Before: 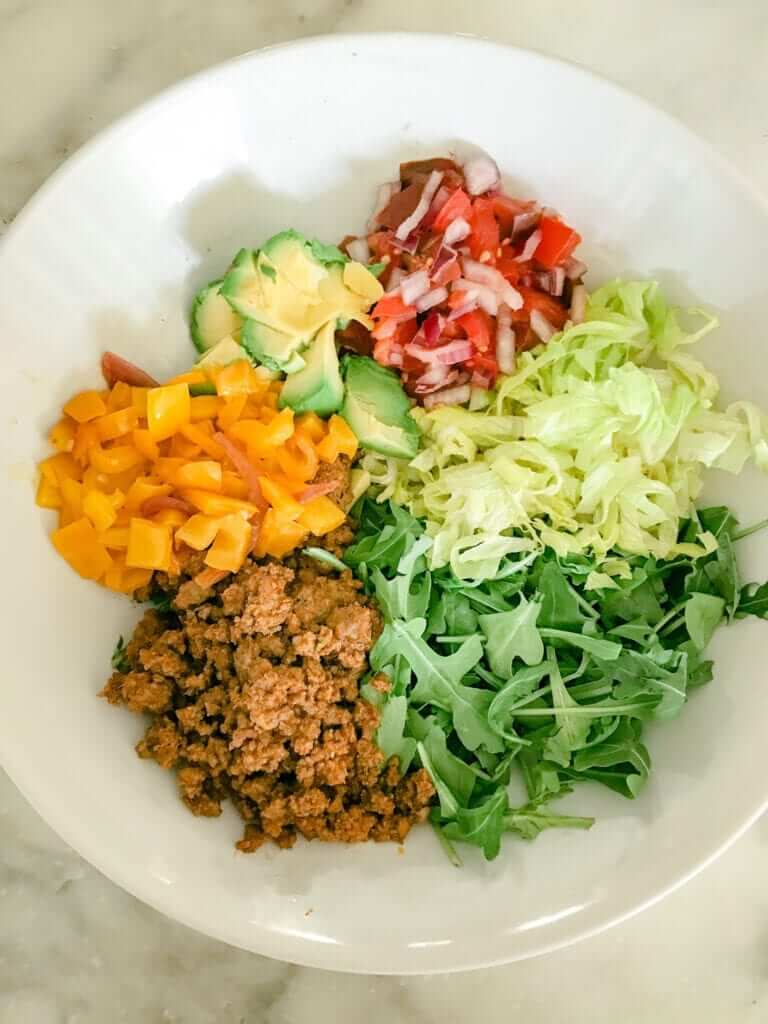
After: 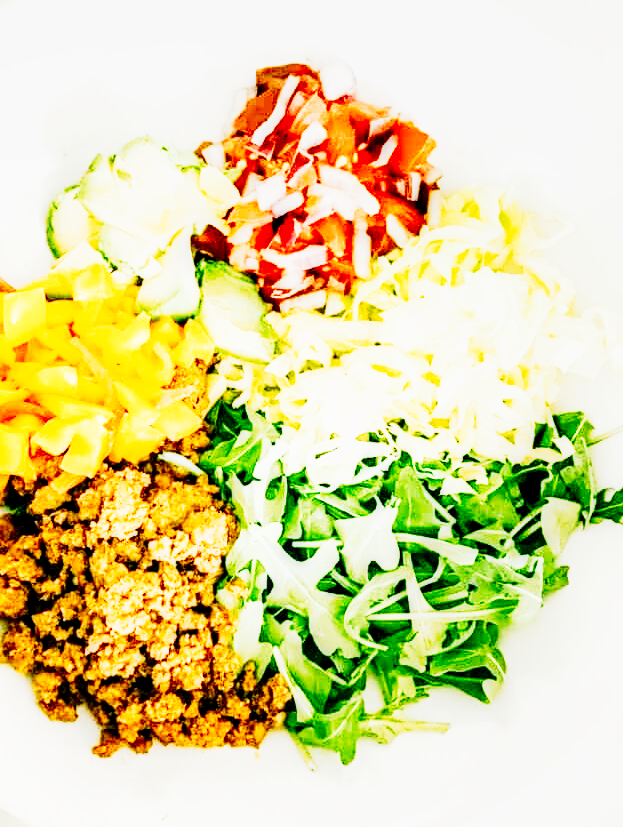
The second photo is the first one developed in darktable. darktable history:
local contrast: highlights 60%, shadows 63%, detail 160%
crop: left 18.873%, top 9.369%, right 0.001%, bottom 9.792%
base curve: curves: ch0 [(0, 0) (0.007, 0.004) (0.027, 0.03) (0.046, 0.07) (0.207, 0.54) (0.442, 0.872) (0.673, 0.972) (1, 1)], preserve colors none
tone curve: curves: ch0 [(0.003, 0.023) (0.071, 0.052) (0.249, 0.201) (0.466, 0.557) (0.625, 0.761) (0.783, 0.9) (0.994, 0.968)]; ch1 [(0, 0) (0.262, 0.227) (0.417, 0.386) (0.469, 0.467) (0.502, 0.498) (0.531, 0.521) (0.576, 0.586) (0.612, 0.634) (0.634, 0.68) (0.686, 0.728) (0.994, 0.987)]; ch2 [(0, 0) (0.262, 0.188) (0.385, 0.353) (0.427, 0.424) (0.495, 0.493) (0.518, 0.544) (0.55, 0.579) (0.595, 0.621) (0.644, 0.748) (1, 1)], preserve colors none
